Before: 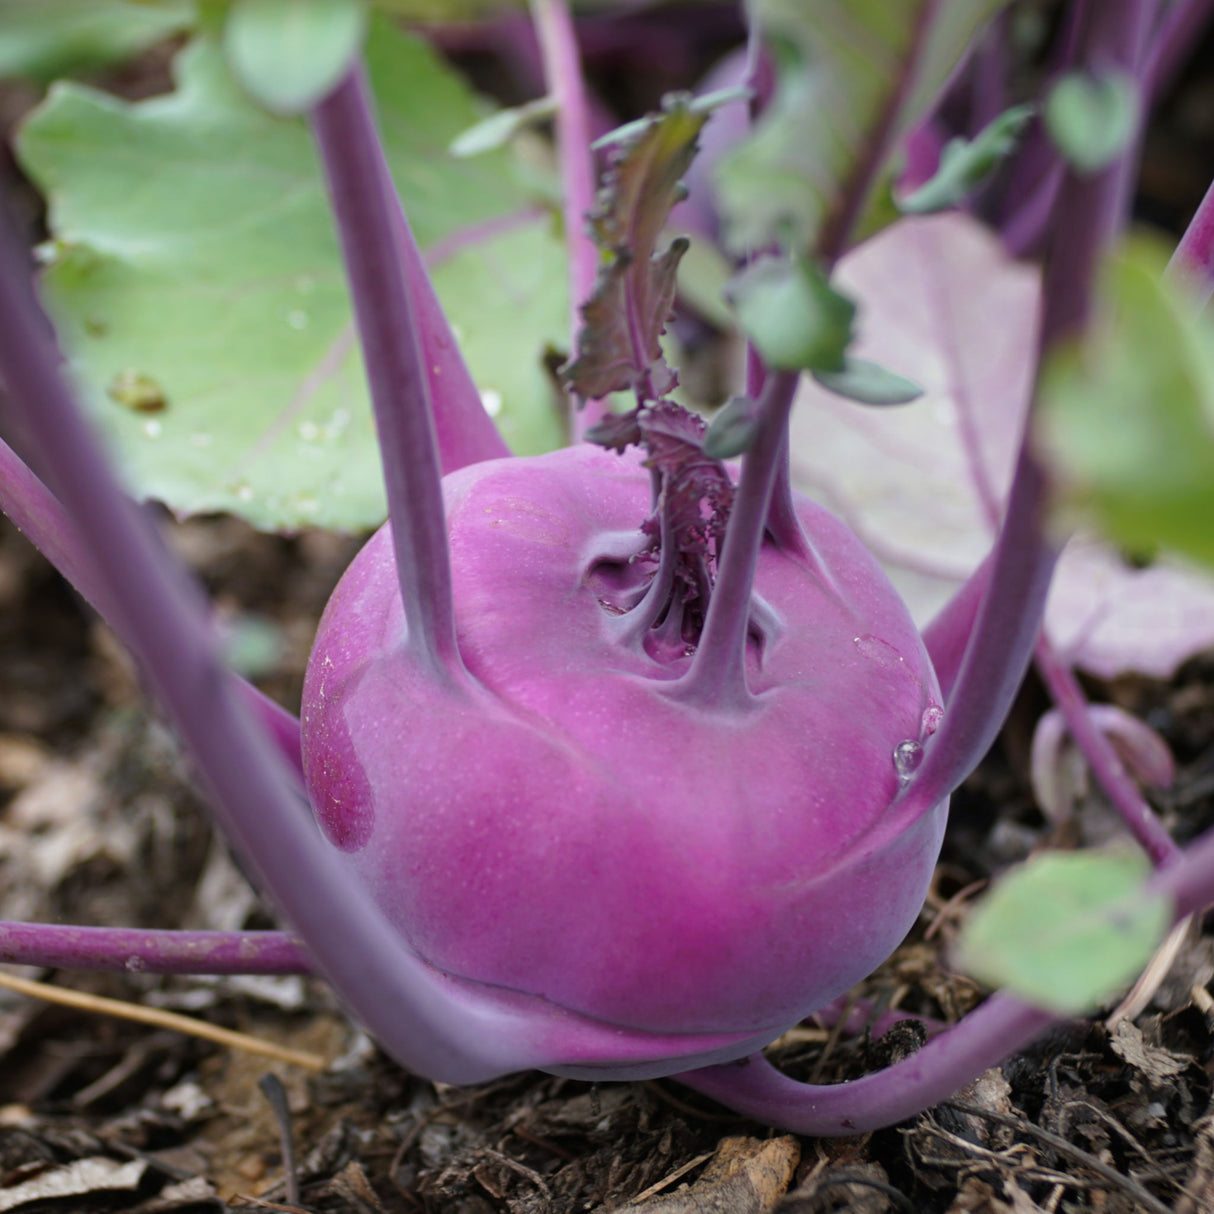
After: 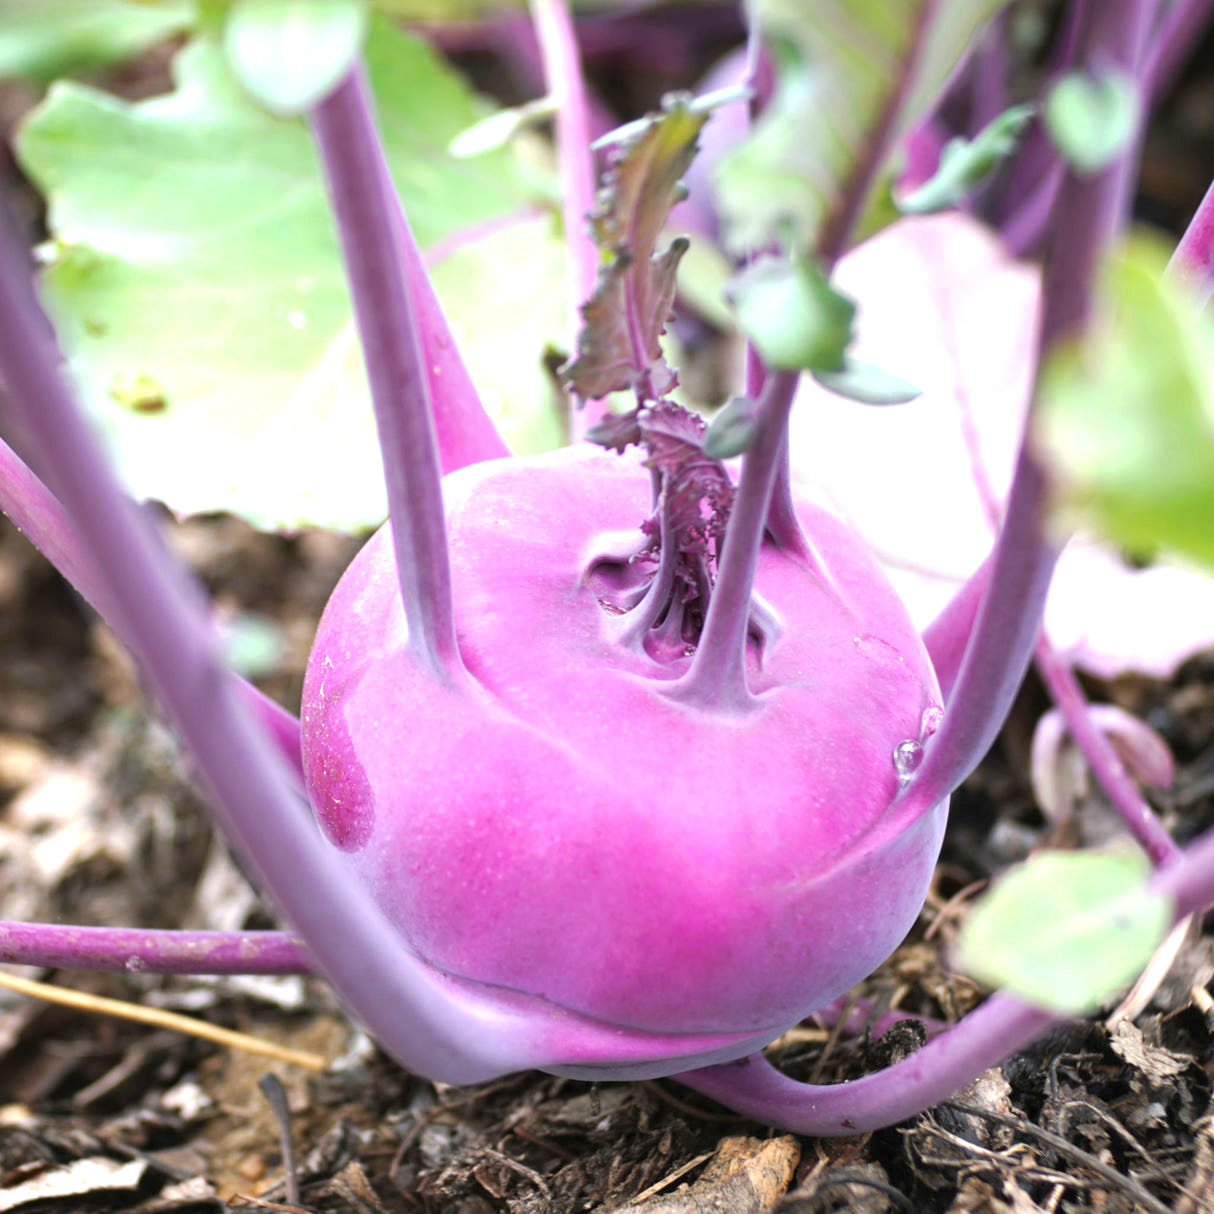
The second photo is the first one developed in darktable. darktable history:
exposure: black level correction 0, exposure 1.3 EV, compensate exposure bias true, compensate highlight preservation false
